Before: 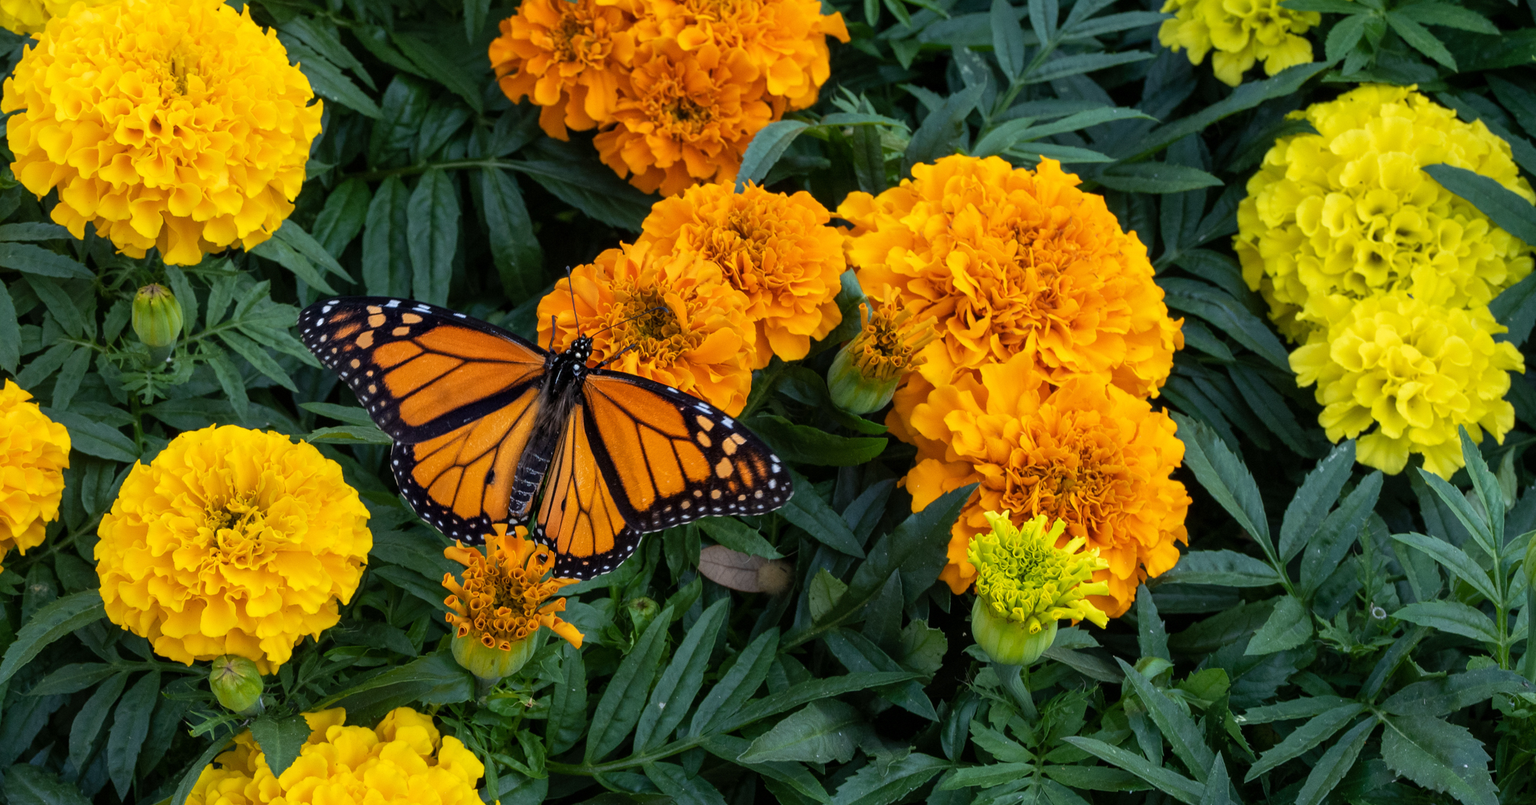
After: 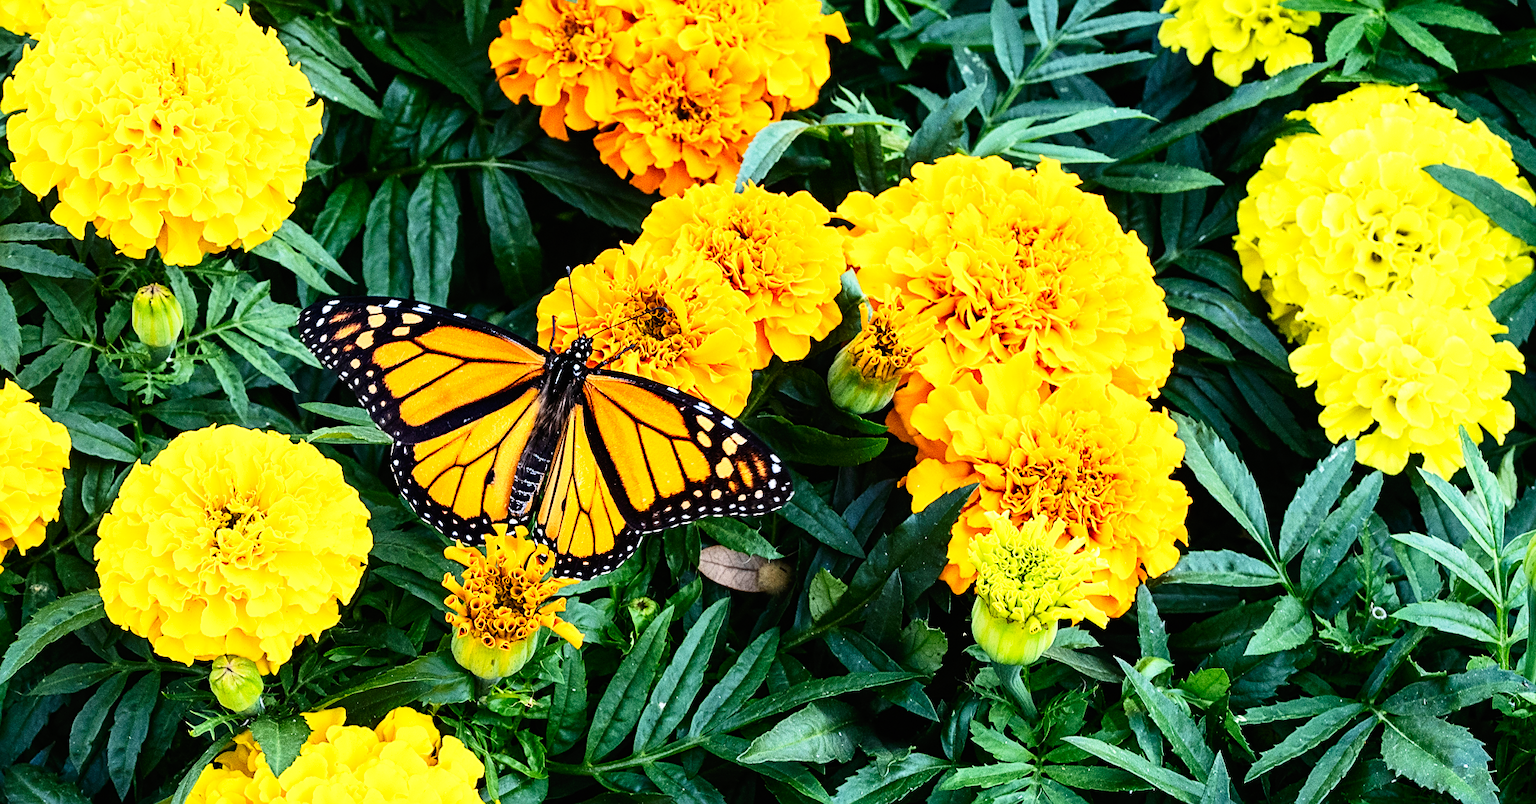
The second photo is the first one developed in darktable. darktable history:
contrast brightness saturation: contrast 0.244, brightness 0.086
base curve: curves: ch0 [(0, 0) (0.007, 0.004) (0.027, 0.03) (0.046, 0.07) (0.207, 0.54) (0.442, 0.872) (0.673, 0.972) (1, 1)], preserve colors none
sharpen: on, module defaults
